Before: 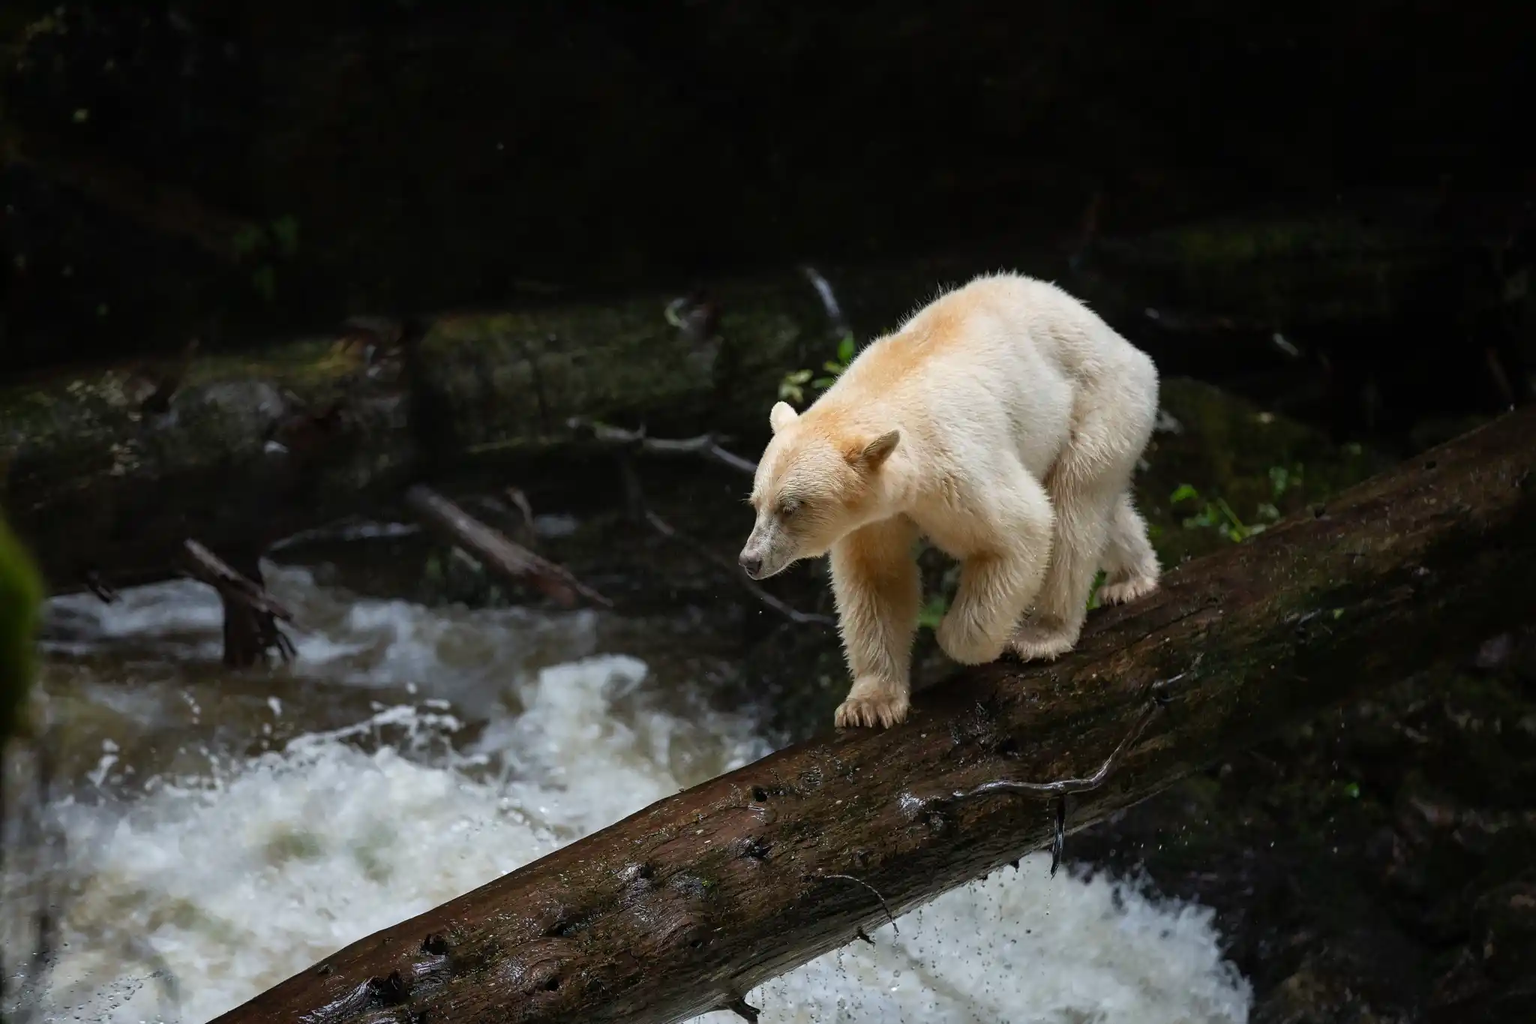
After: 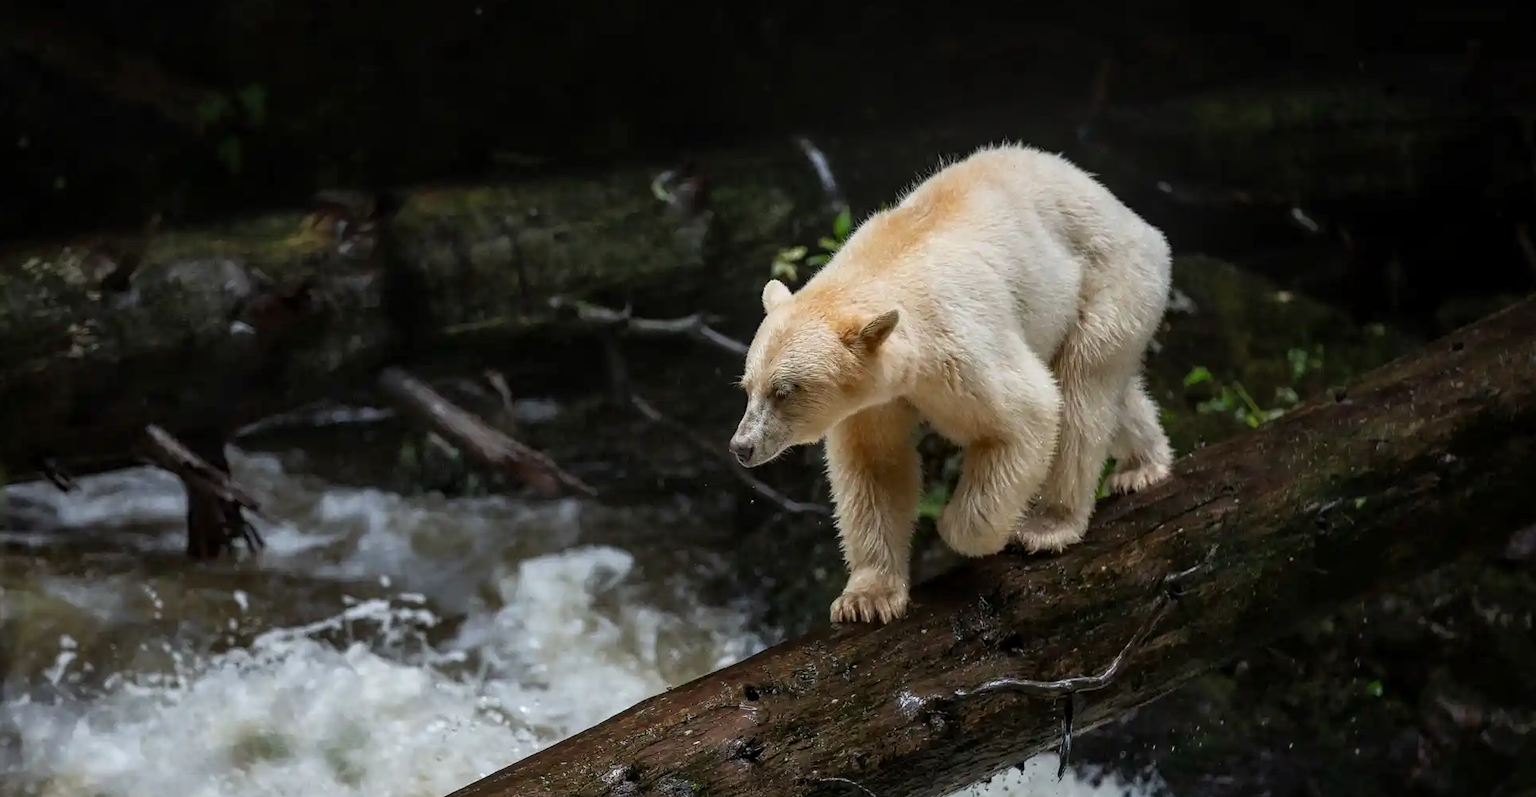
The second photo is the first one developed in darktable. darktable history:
local contrast: on, module defaults
crop and rotate: left 2.991%, top 13.302%, right 1.981%, bottom 12.636%
